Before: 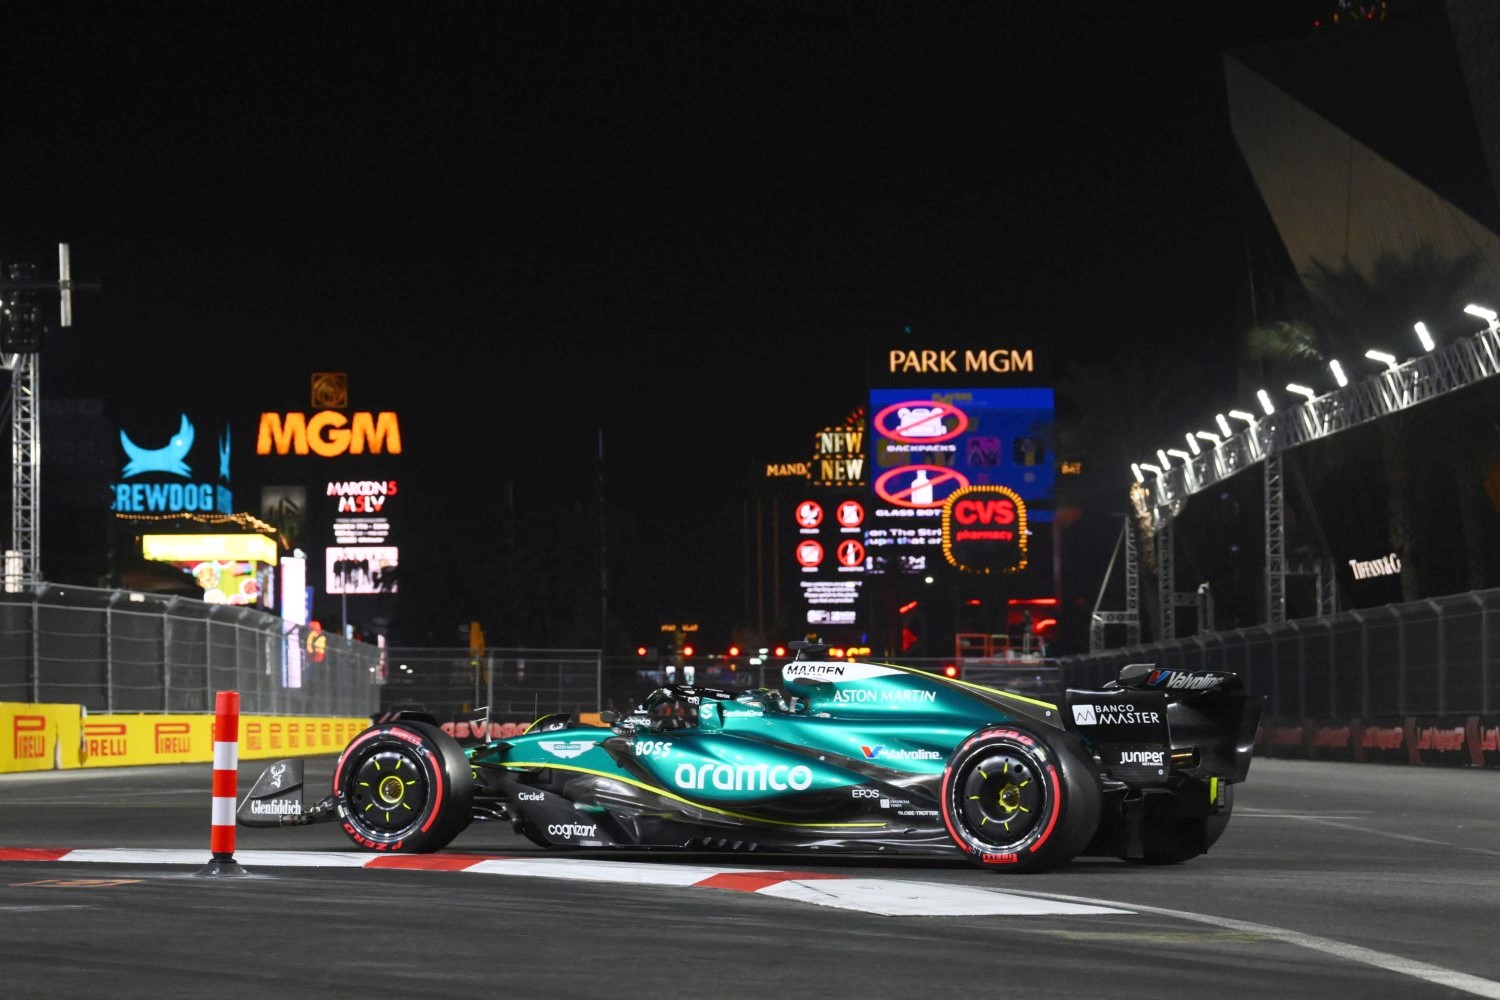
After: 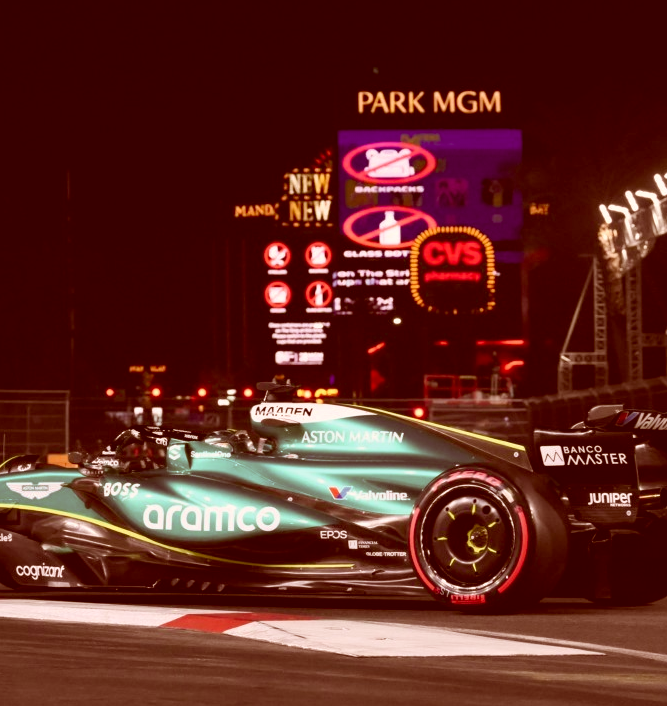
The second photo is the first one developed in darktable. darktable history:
color correction: highlights a* 9.37, highlights b* 8.61, shadows a* 40, shadows b* 39.88, saturation 0.801
crop: left 35.501%, top 25.963%, right 20.021%, bottom 3.347%
